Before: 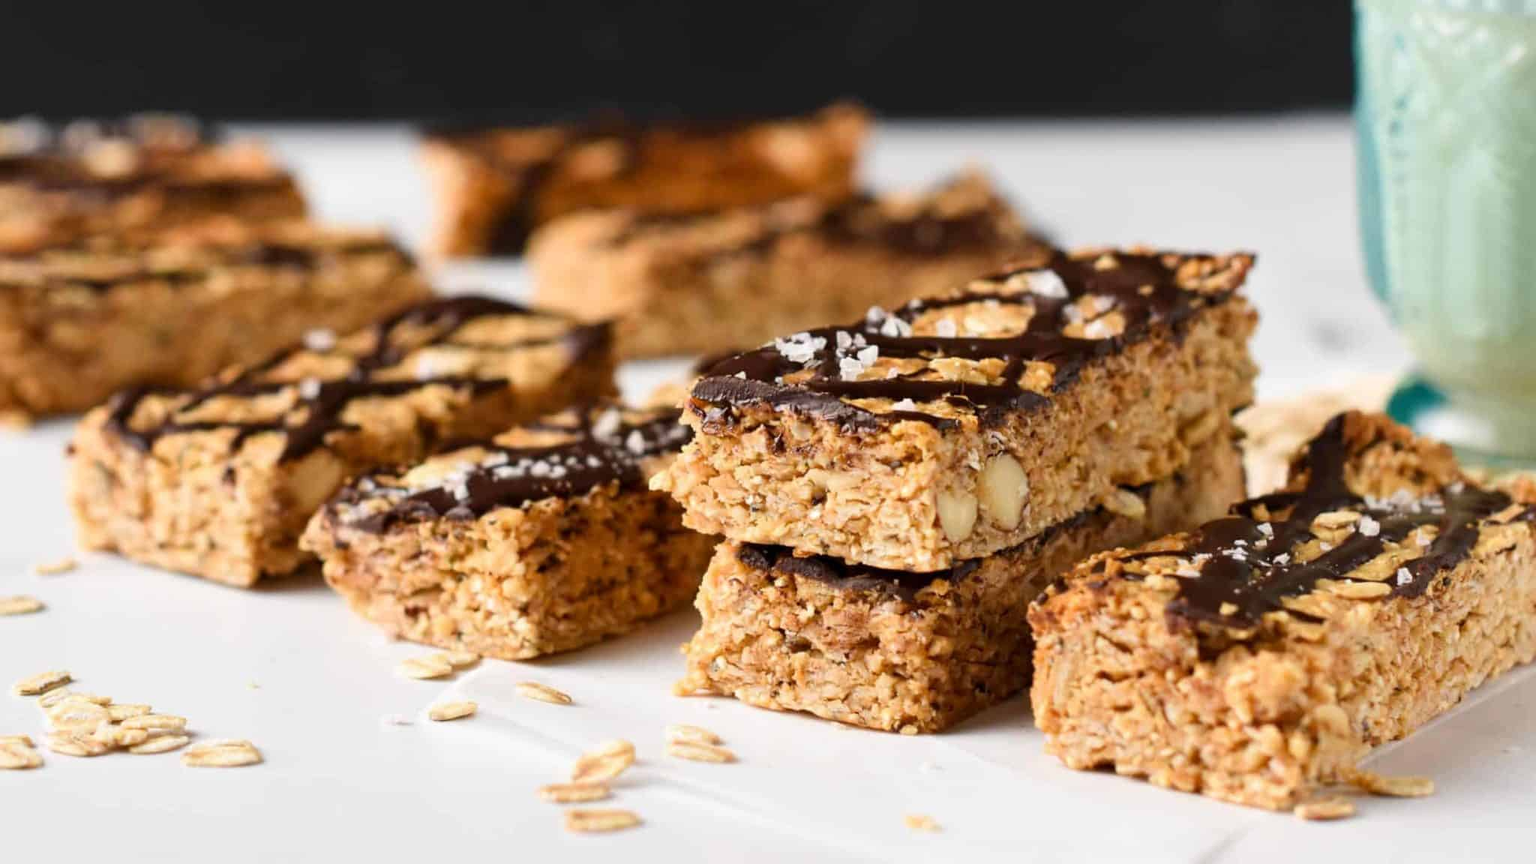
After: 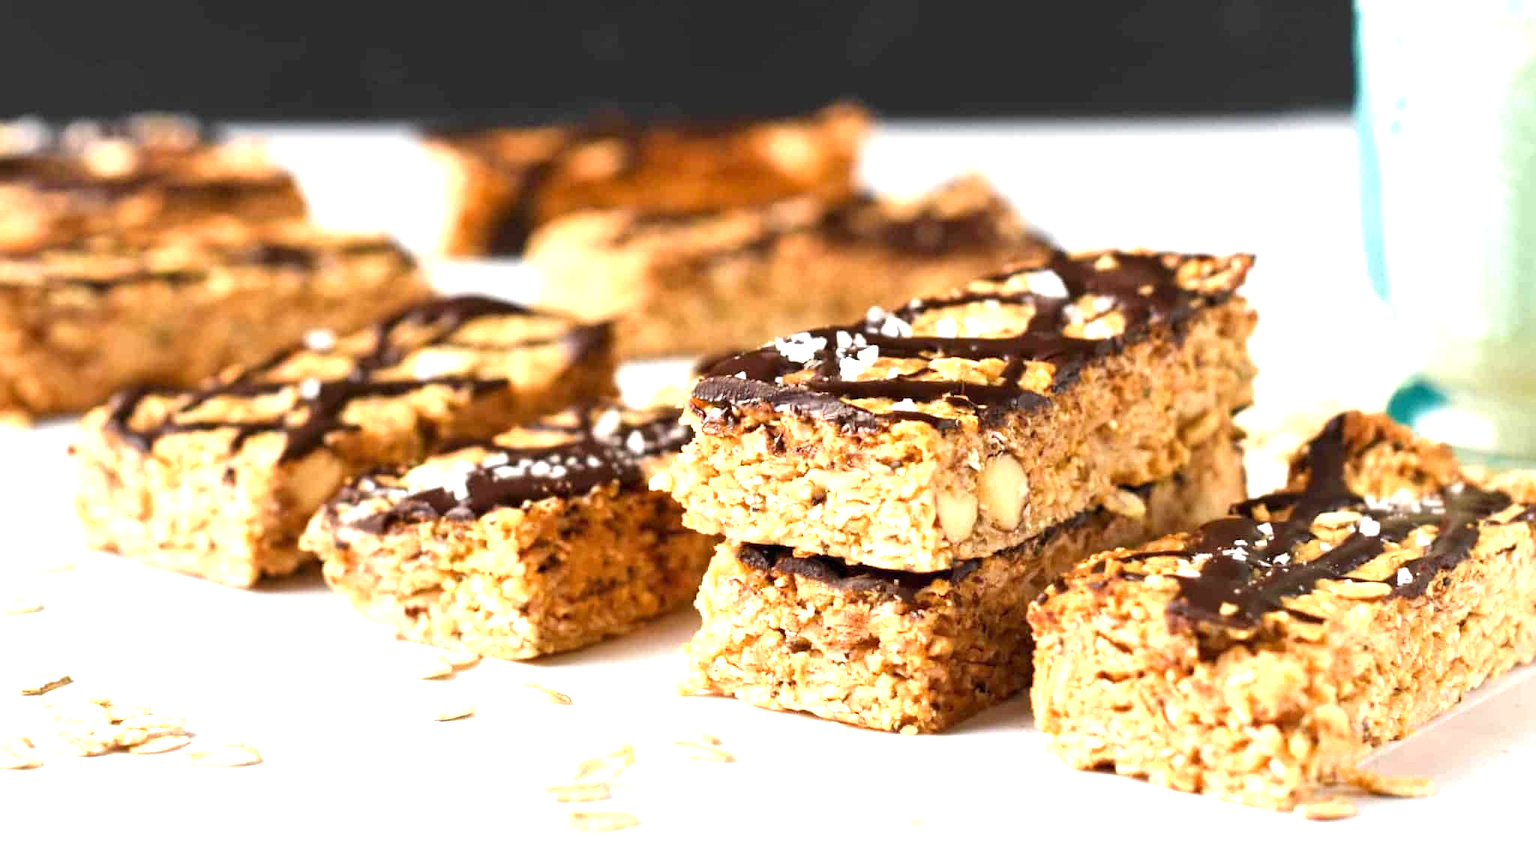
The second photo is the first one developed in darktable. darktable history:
exposure: exposure 1.143 EV, compensate highlight preservation false
